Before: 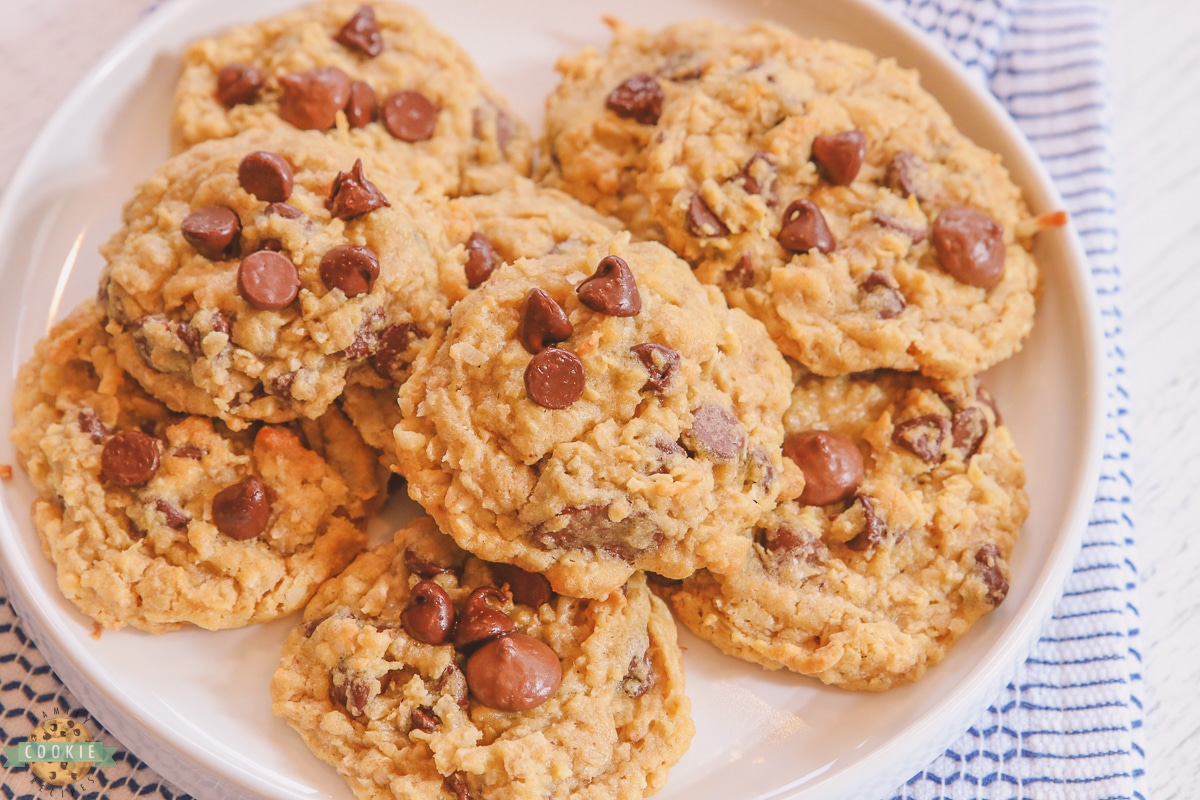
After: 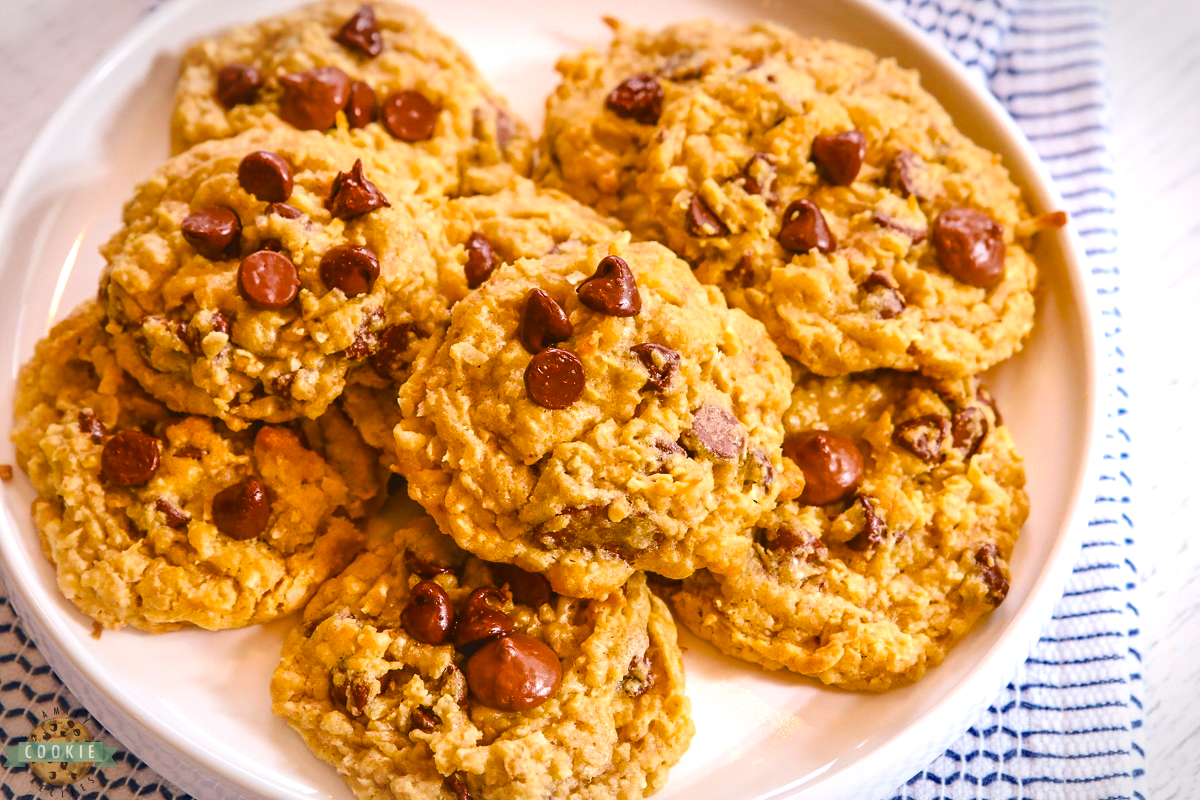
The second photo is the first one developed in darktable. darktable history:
vignetting: brightness -0.402, saturation -0.297, automatic ratio true
color balance rgb: shadows lift › chroma 2.029%, shadows lift › hue 214.68°, linear chroma grading › global chroma 18.75%, perceptual saturation grading › global saturation 25.303%, perceptual brilliance grading › global brilliance 15.67%, perceptual brilliance grading › shadows -34.623%, global vibrance 6.561%, contrast 13.324%, saturation formula JzAzBz (2021)
